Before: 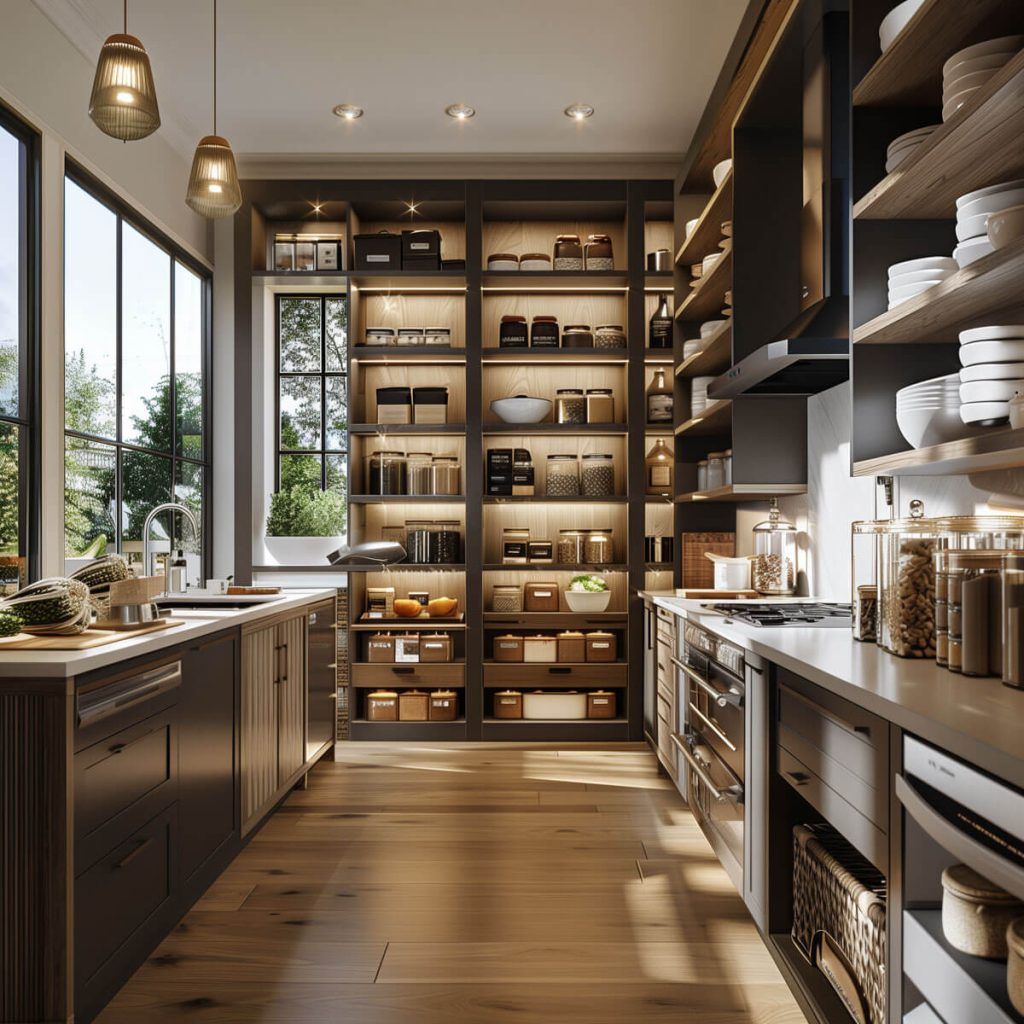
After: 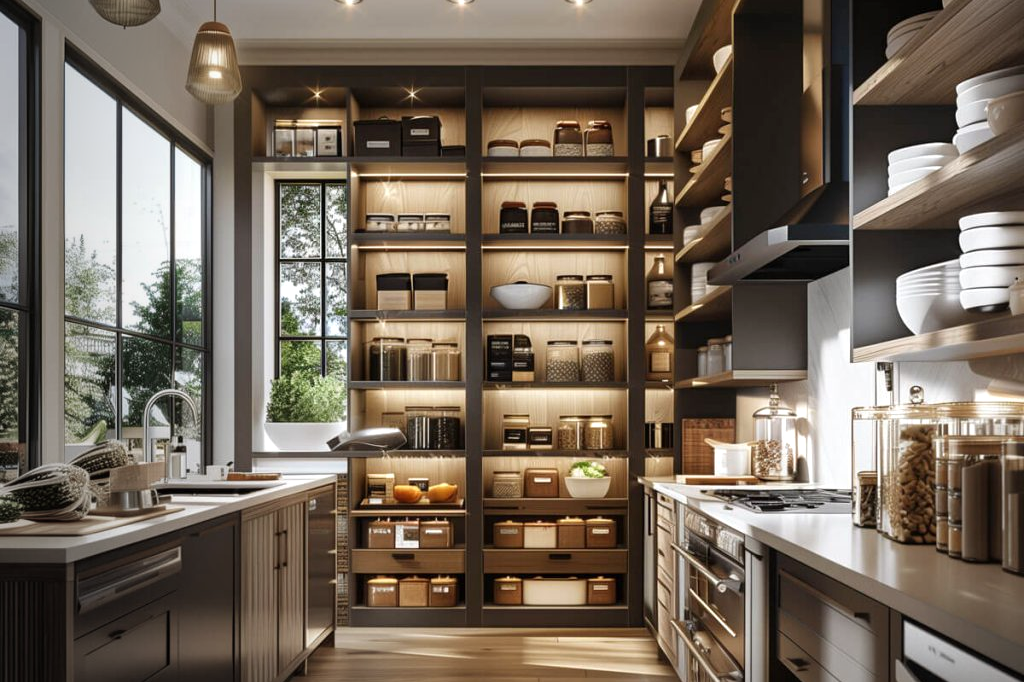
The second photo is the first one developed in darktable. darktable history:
exposure: exposure 0.2 EV, compensate highlight preservation false
vignetting: fall-off start 73.57%, center (0.22, -0.235)
crop: top 11.166%, bottom 22.168%
levels: levels [0, 0.499, 1]
